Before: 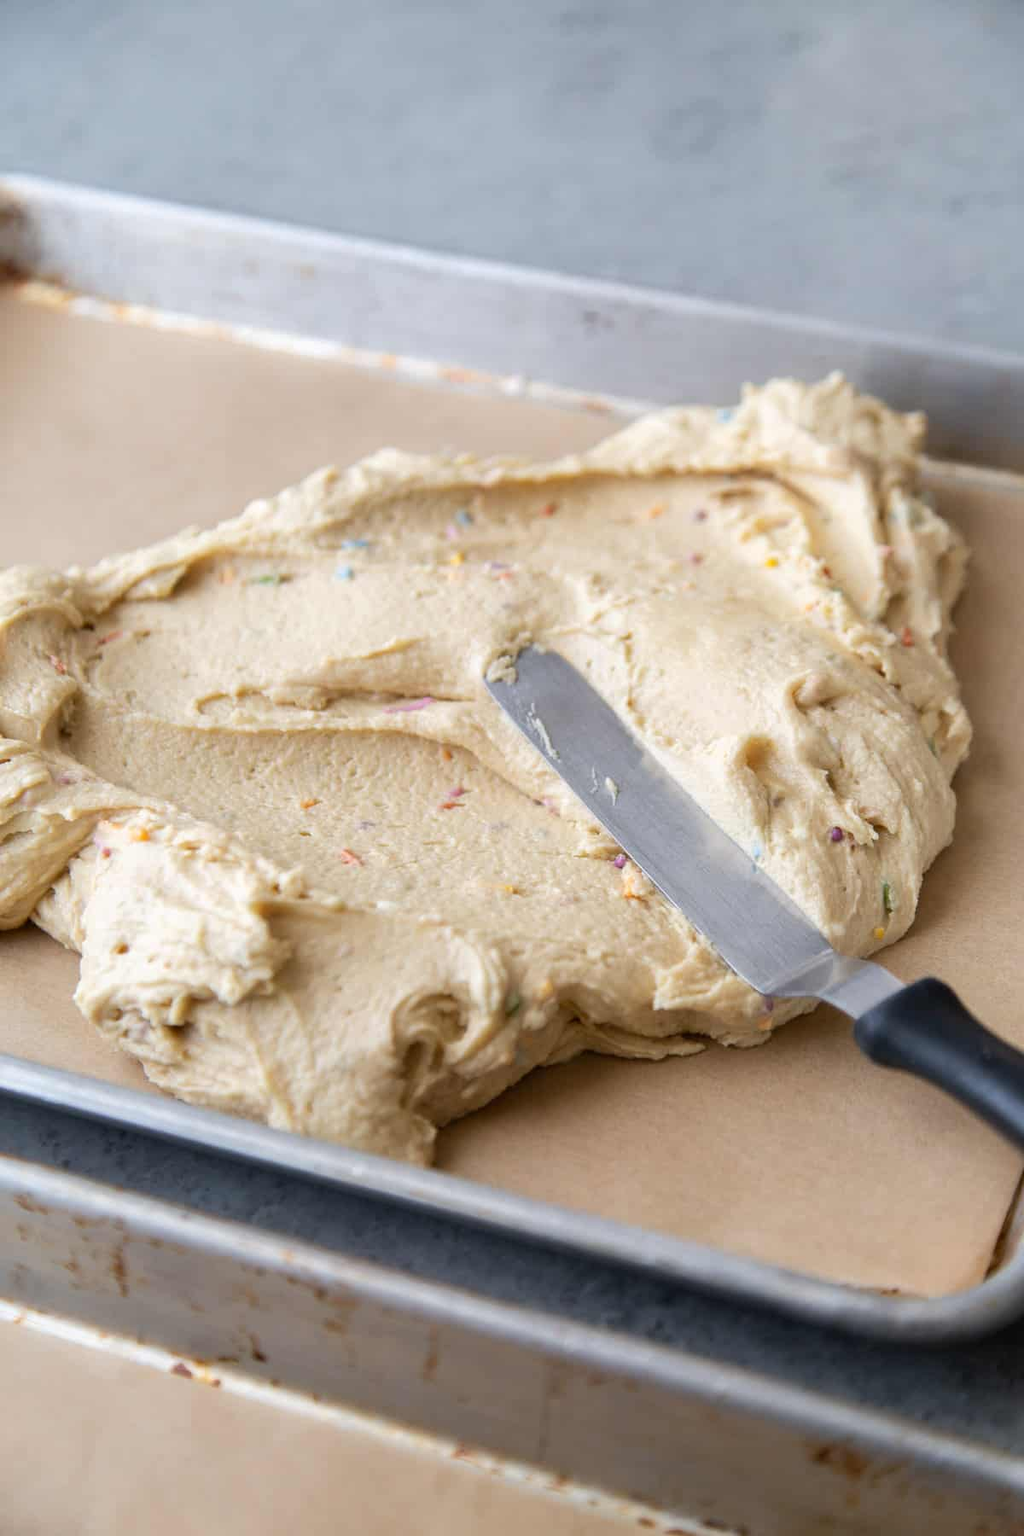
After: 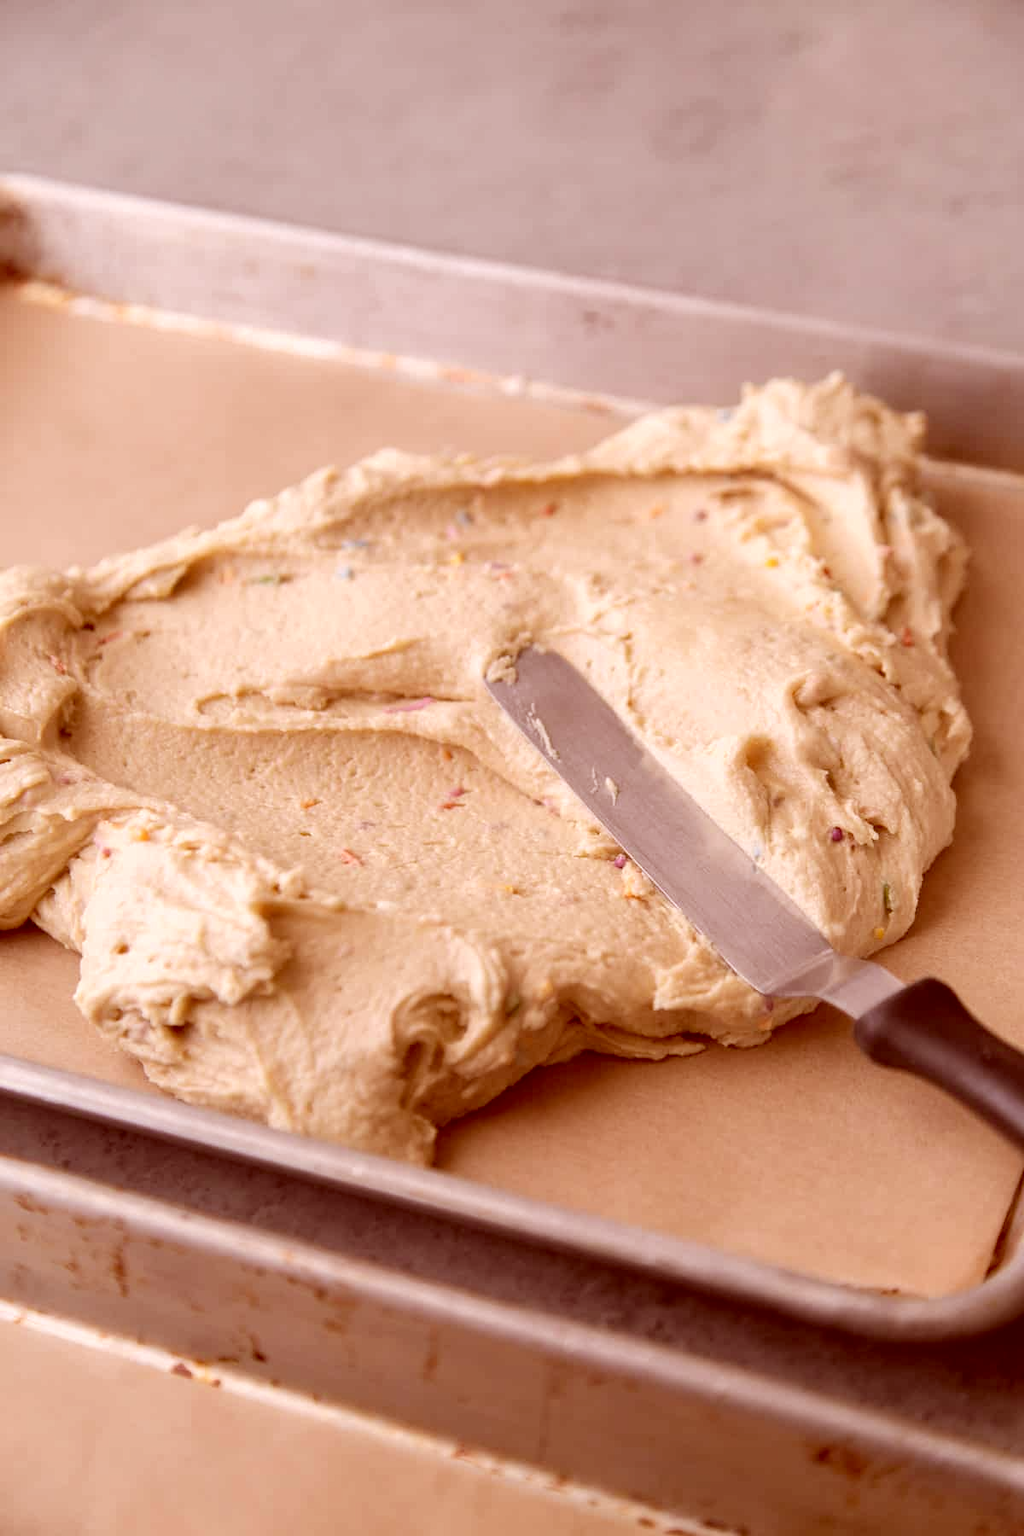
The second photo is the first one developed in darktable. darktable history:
color correction: highlights a* 9.3, highlights b* 8.83, shadows a* 39.43, shadows b* 39.48, saturation 0.797
